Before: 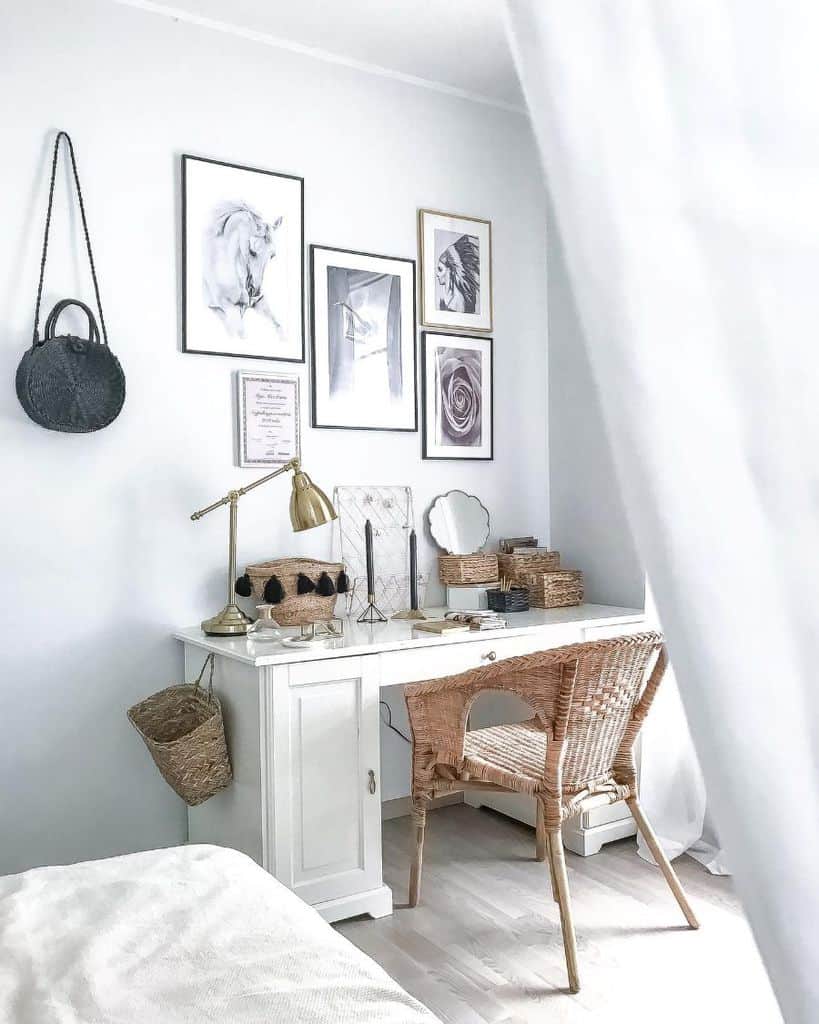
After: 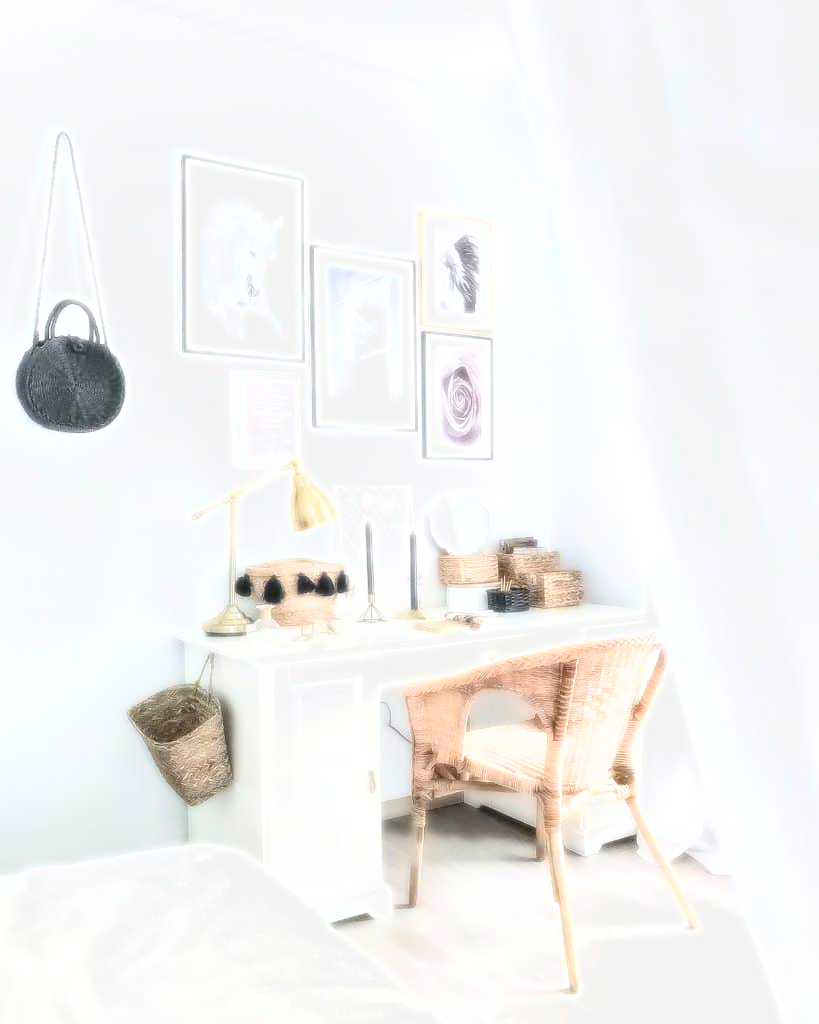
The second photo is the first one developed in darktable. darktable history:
exposure: exposure 0.6 EV, compensate highlight preservation false
bloom: size 0%, threshold 54.82%, strength 8.31%
white balance: emerald 1
